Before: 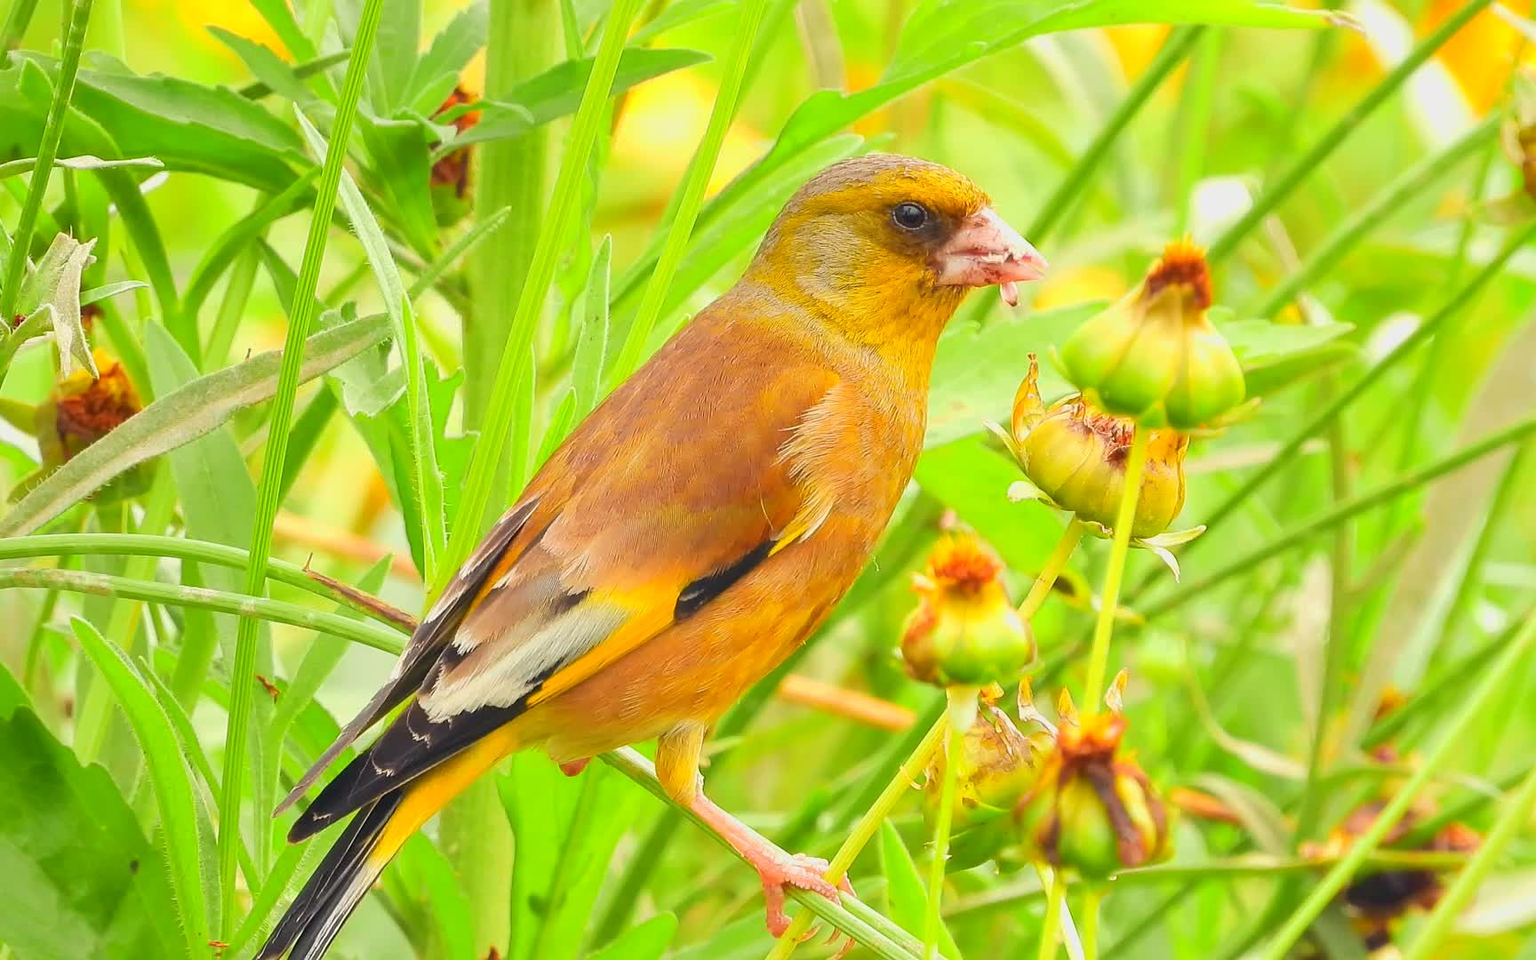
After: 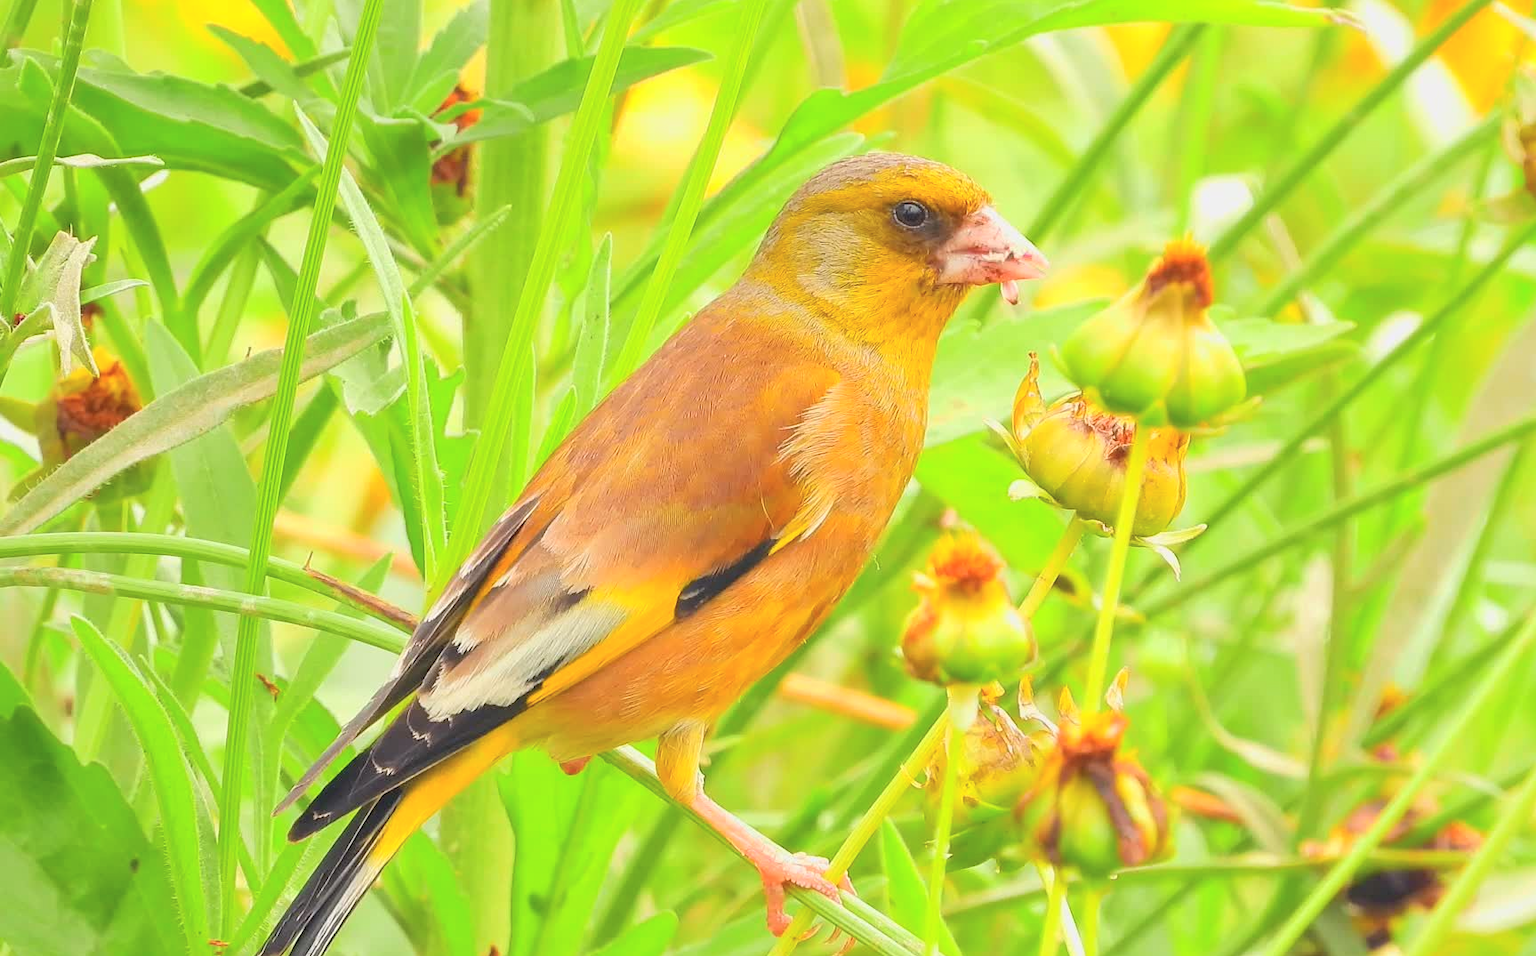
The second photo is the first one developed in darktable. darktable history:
crop: top 0.221%, bottom 0.092%
contrast brightness saturation: brightness 0.145
